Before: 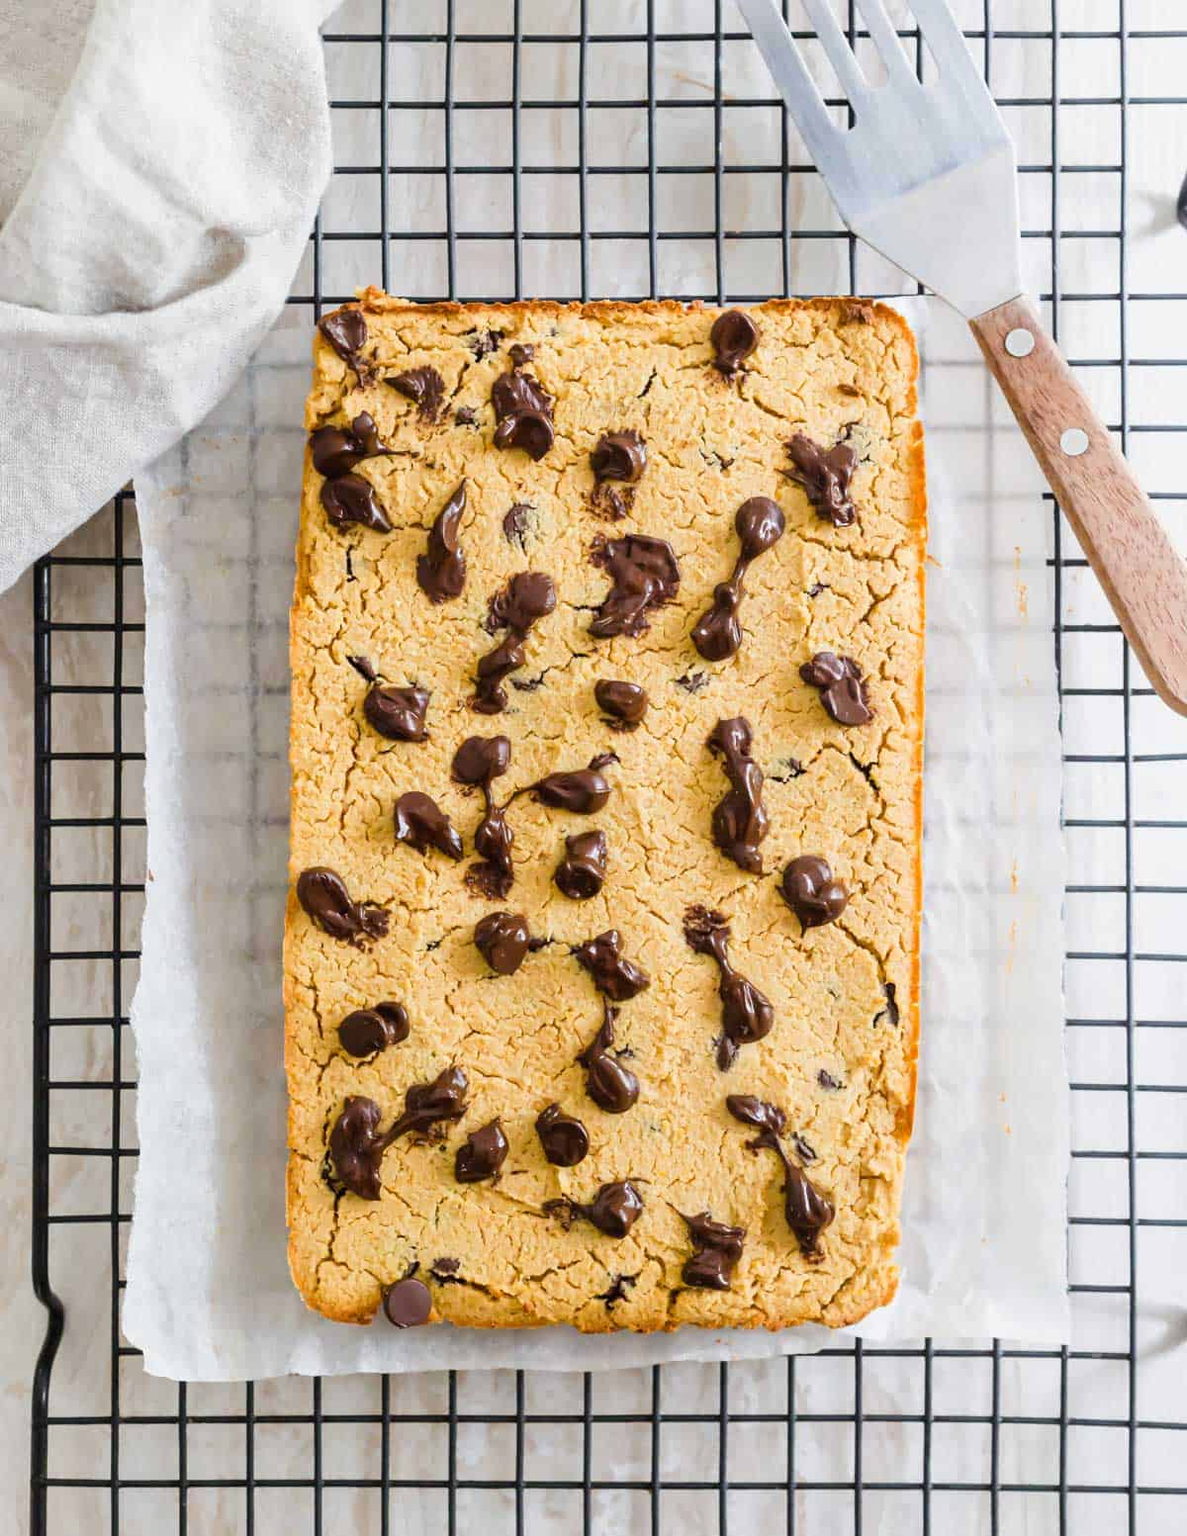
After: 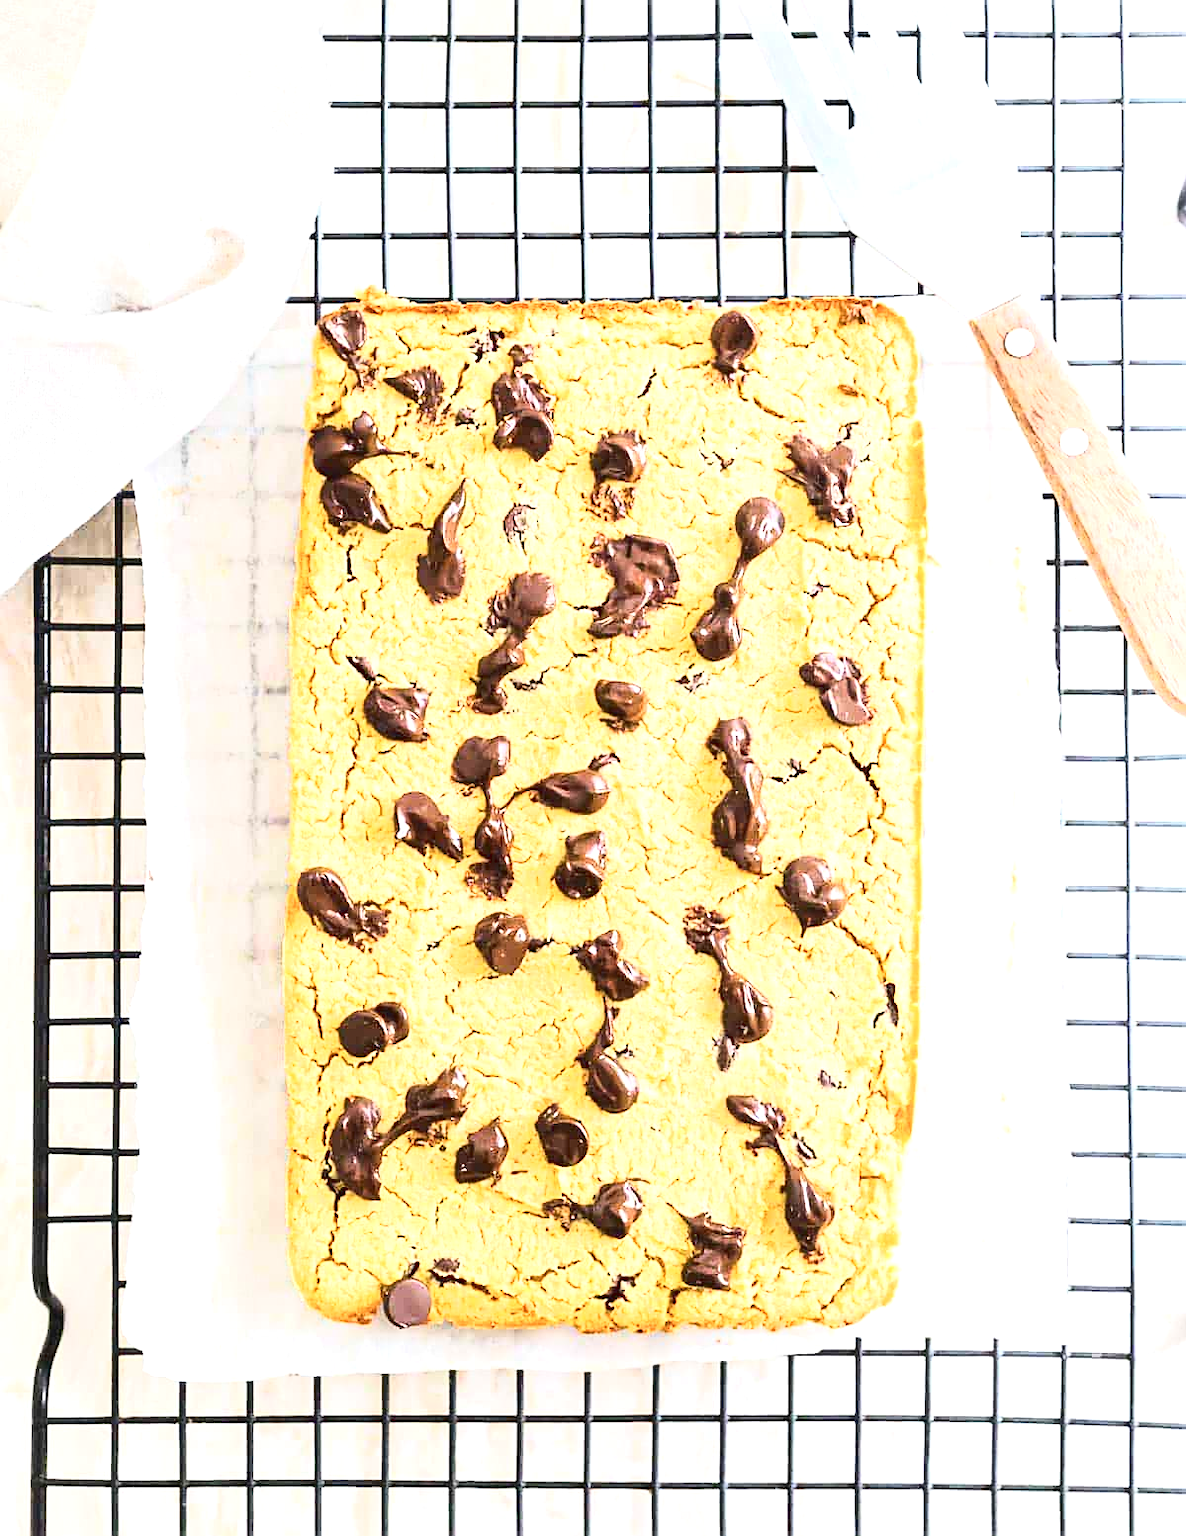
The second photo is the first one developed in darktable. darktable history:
exposure: black level correction 0, exposure 1.199 EV, compensate highlight preservation false
sharpen: on, module defaults
contrast brightness saturation: contrast 0.113, saturation -0.152
tone curve: curves: ch0 [(0.003, 0.029) (0.202, 0.232) (0.46, 0.56) (0.611, 0.739) (0.843, 0.941) (1, 0.99)]; ch1 [(0, 0) (0.35, 0.356) (0.45, 0.453) (0.508, 0.515) (0.617, 0.601) (1, 1)]; ch2 [(0, 0) (0.456, 0.469) (0.5, 0.5) (0.556, 0.566) (0.635, 0.642) (1, 1)], color space Lab, linked channels, preserve colors none
